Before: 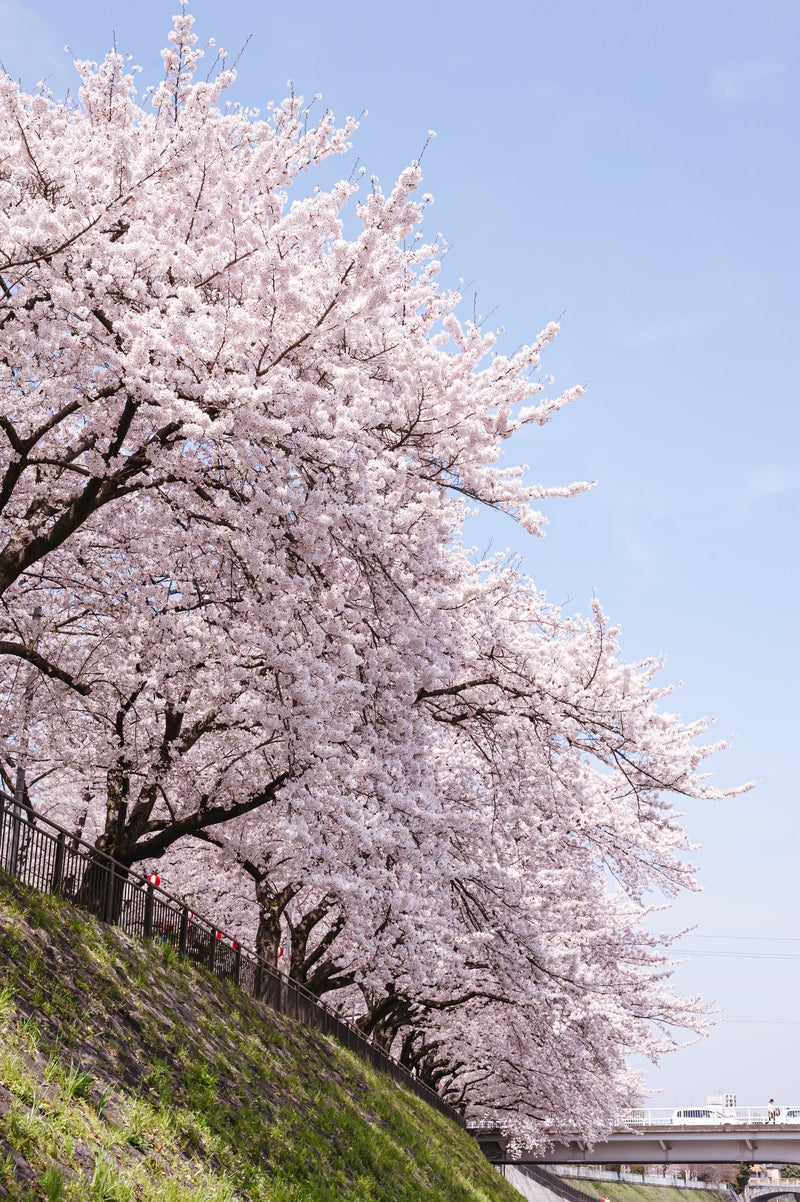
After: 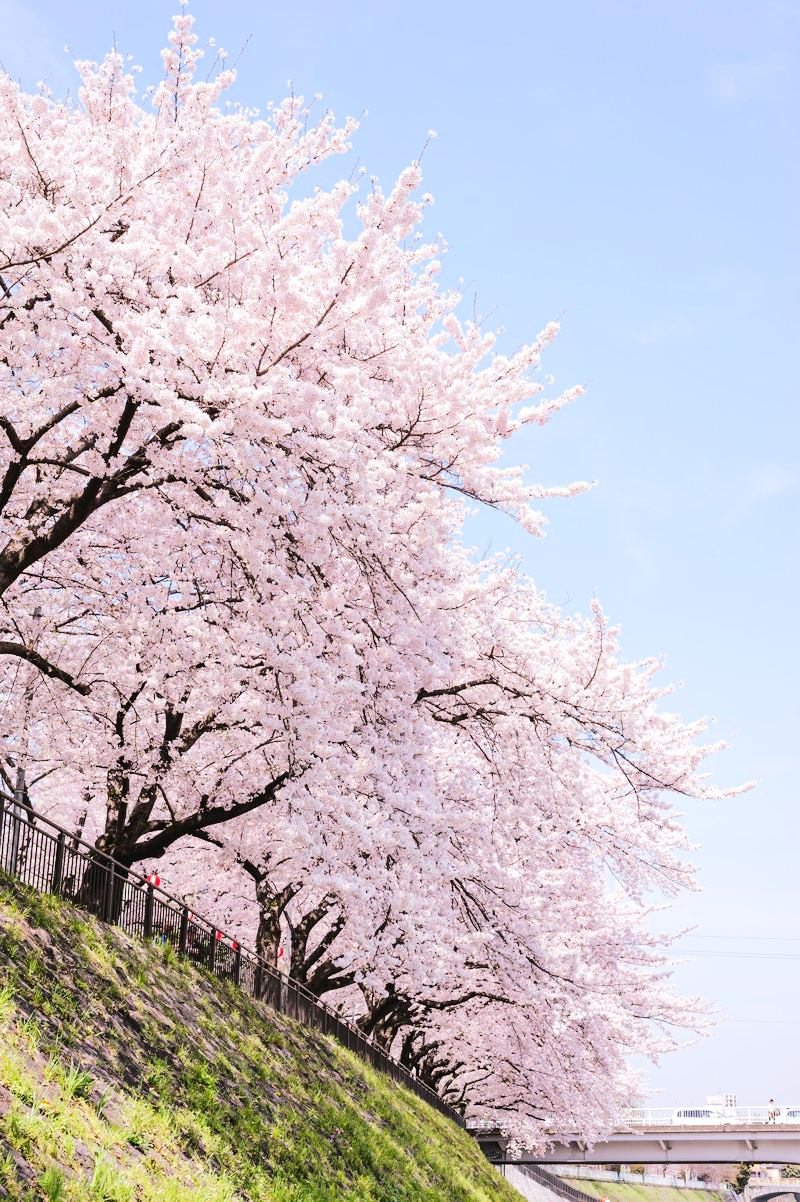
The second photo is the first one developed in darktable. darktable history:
tone equalizer: -7 EV 0.144 EV, -6 EV 0.583 EV, -5 EV 1.14 EV, -4 EV 1.35 EV, -3 EV 1.12 EV, -2 EV 0.6 EV, -1 EV 0.148 EV, edges refinement/feathering 500, mask exposure compensation -1.57 EV, preserve details no
